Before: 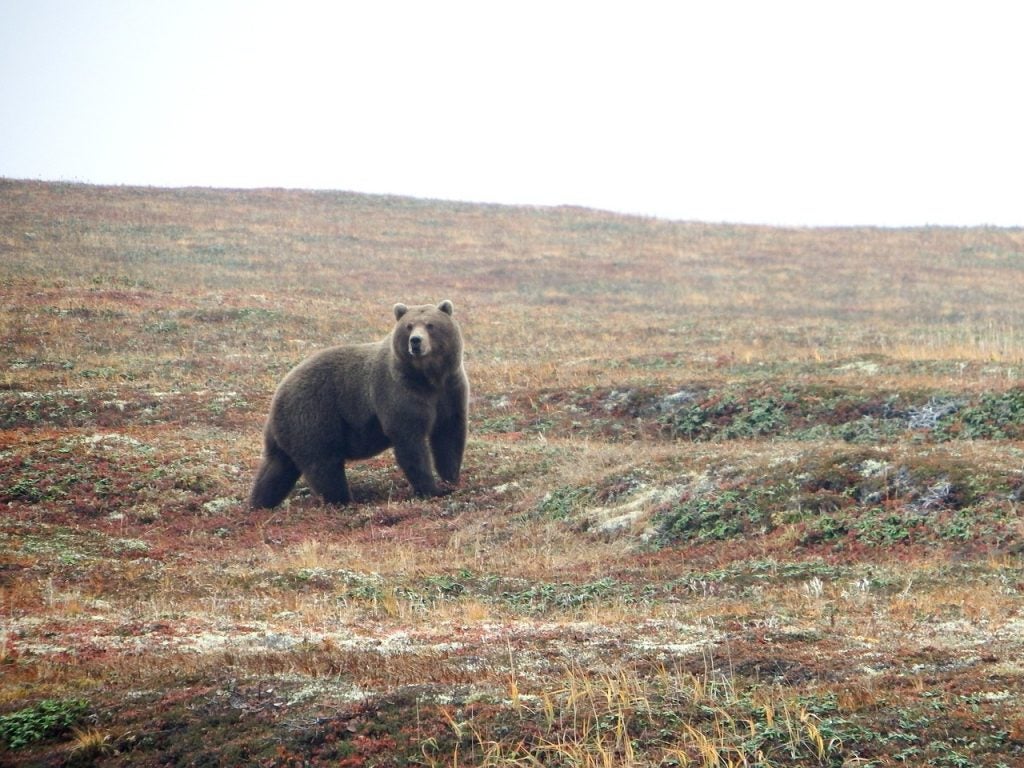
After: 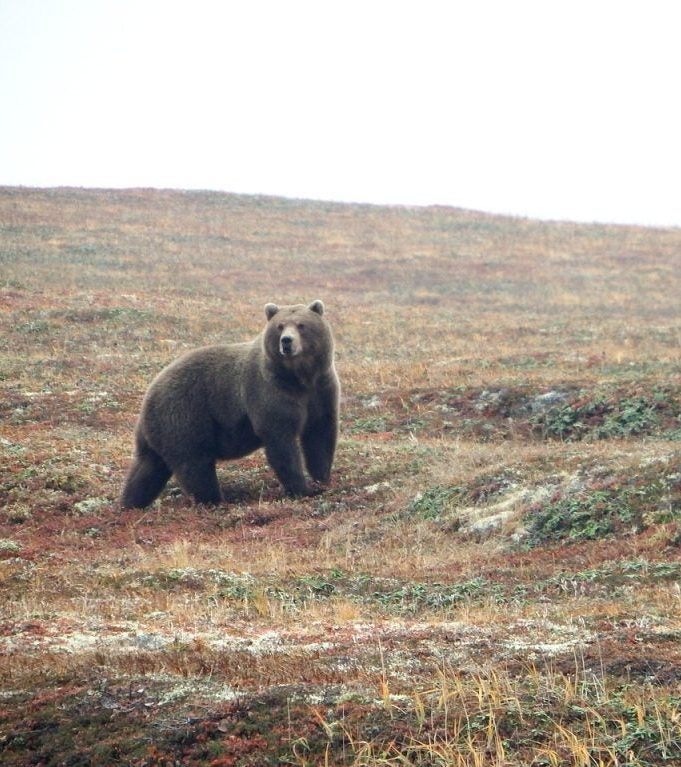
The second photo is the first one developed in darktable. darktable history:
crop and rotate: left 12.616%, right 20.871%
